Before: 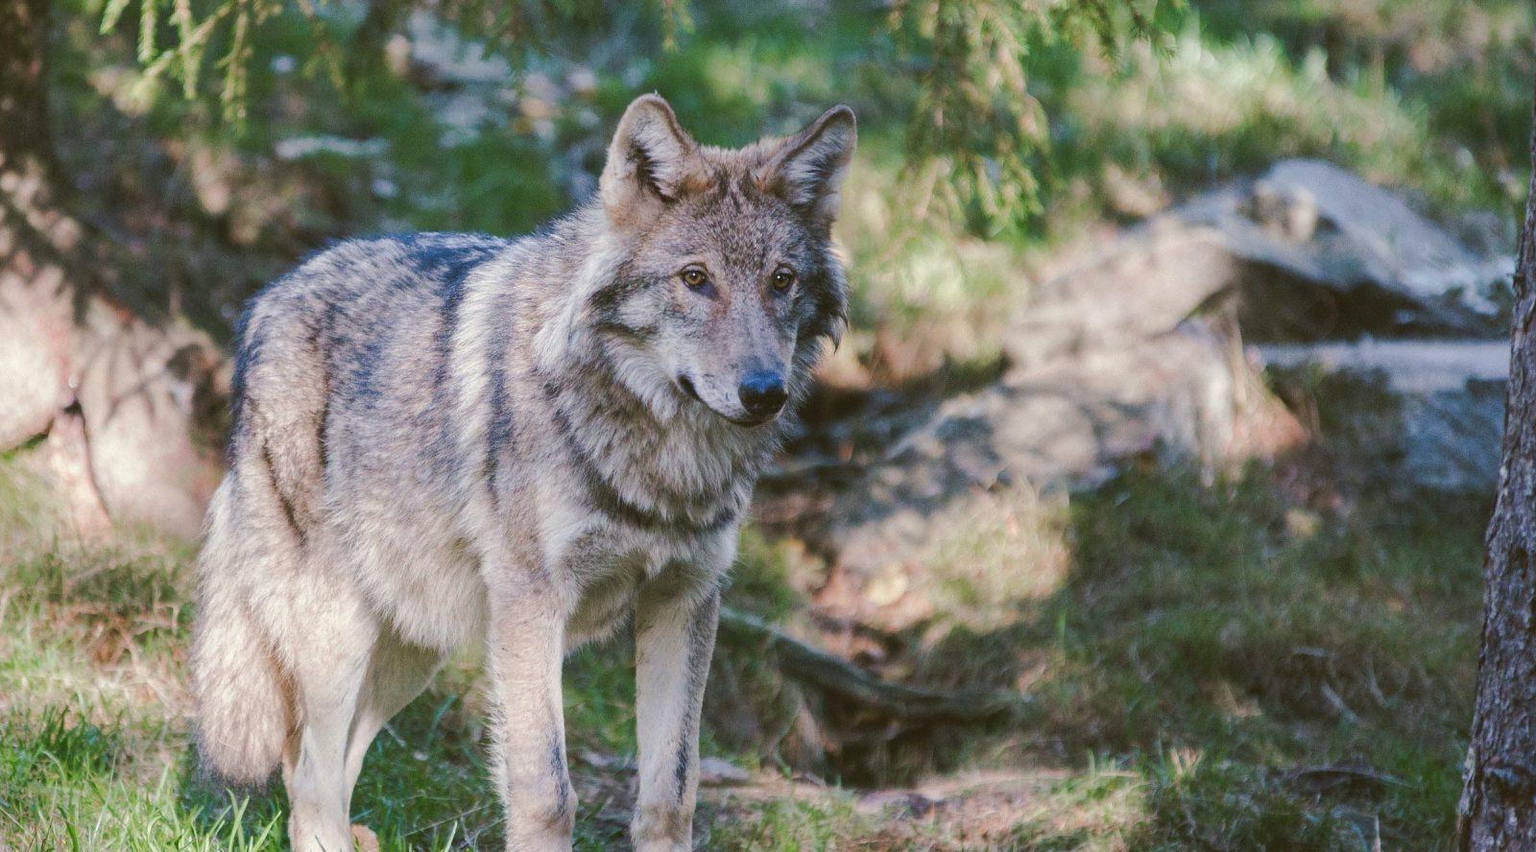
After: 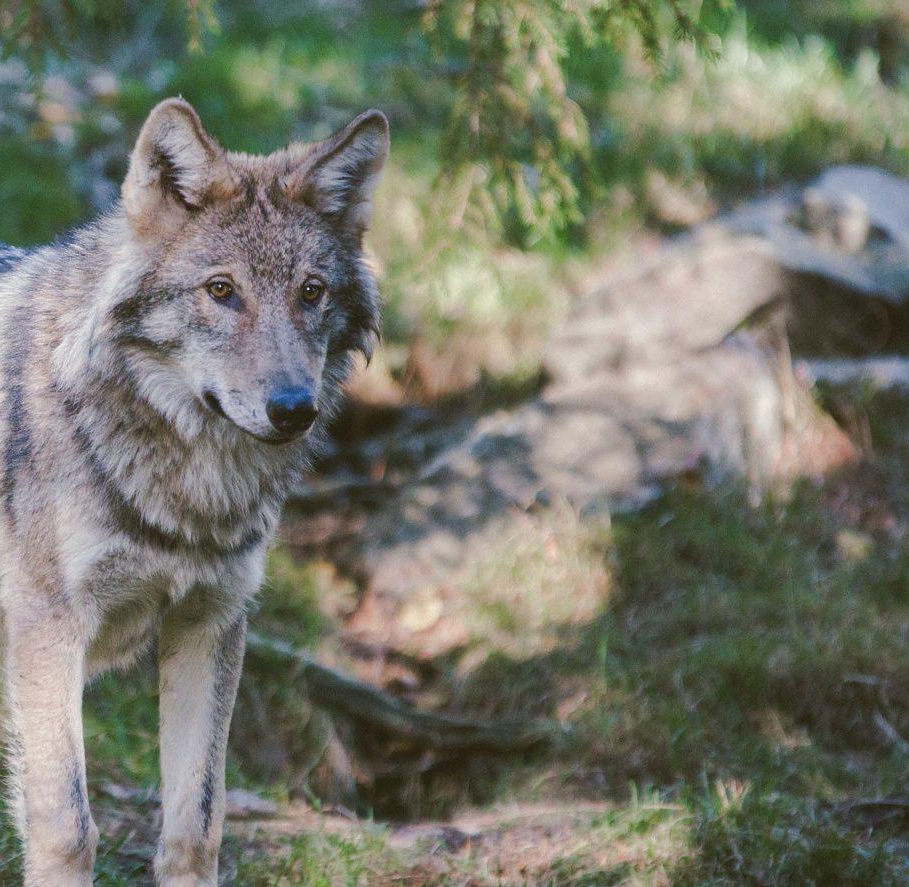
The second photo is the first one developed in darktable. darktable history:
crop: left 31.449%, top 0.007%, right 11.69%
